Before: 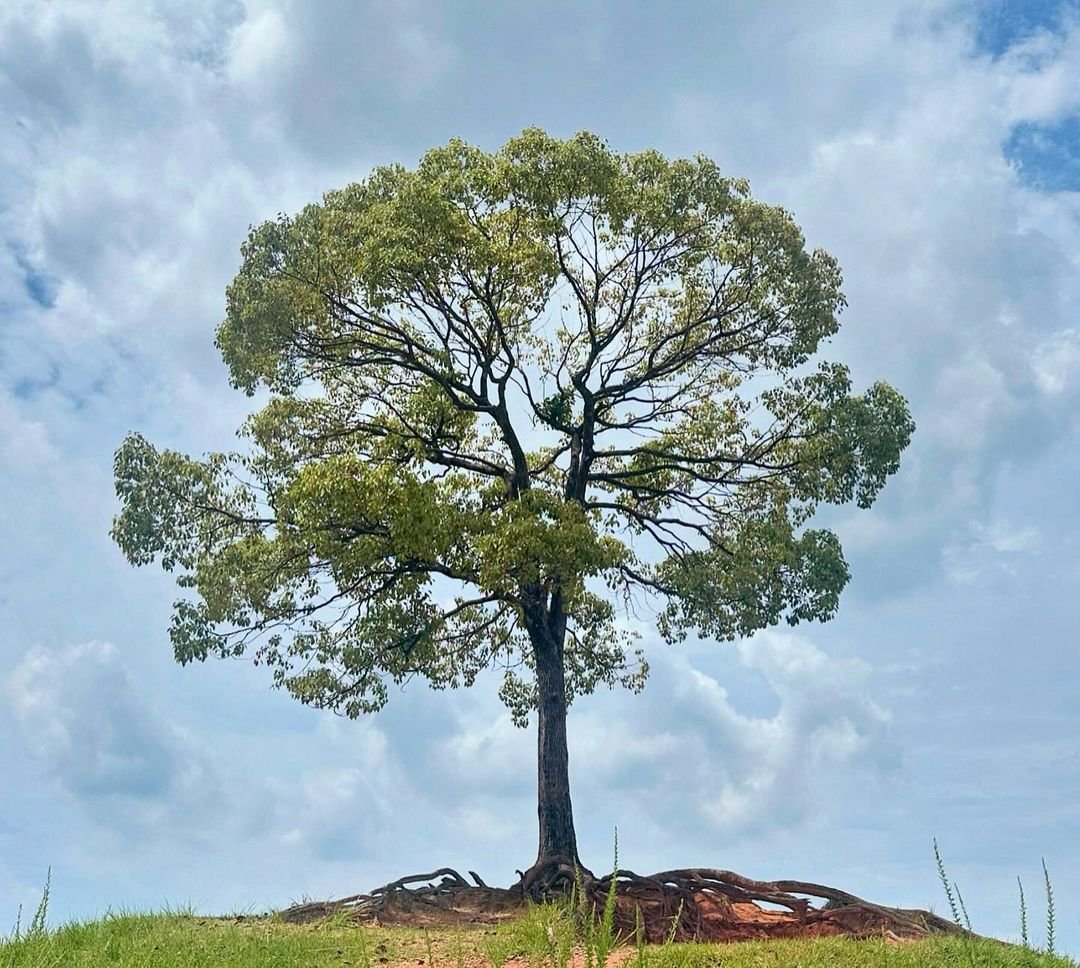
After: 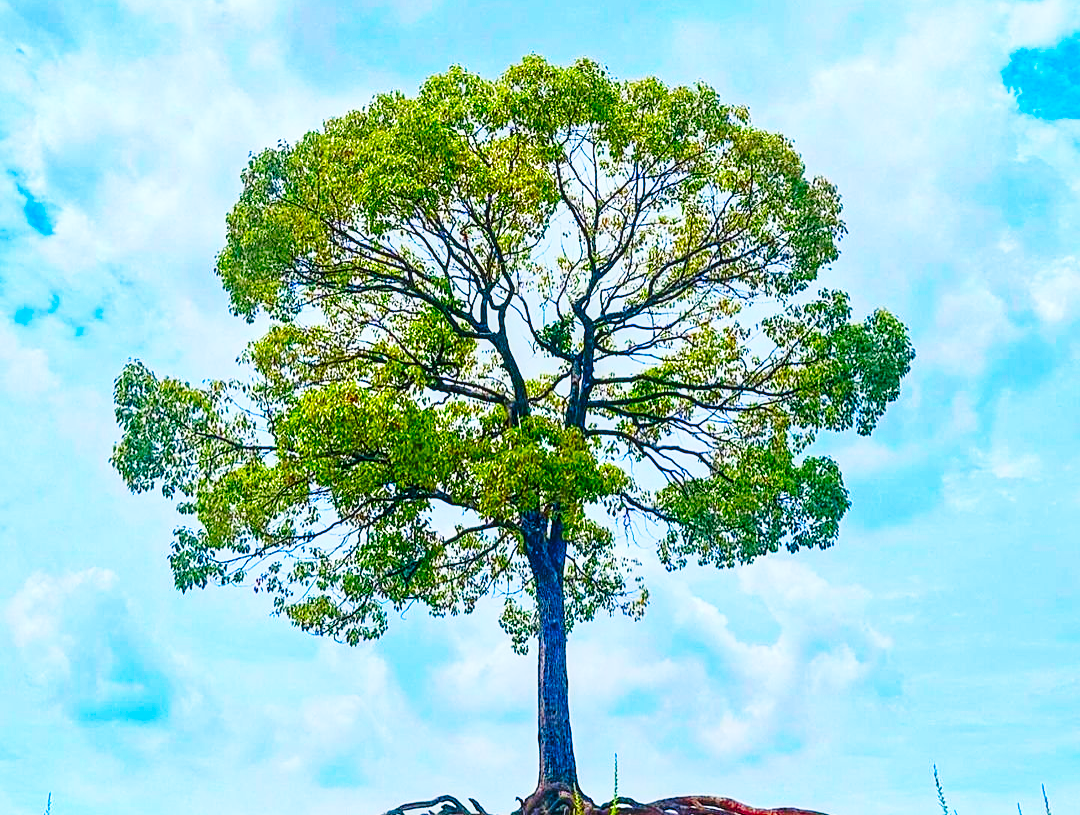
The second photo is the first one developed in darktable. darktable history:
color correction: highlights b* -0.055, saturation 2.96
sharpen: amount 0.465
base curve: curves: ch0 [(0, 0) (0.028, 0.03) (0.121, 0.232) (0.46, 0.748) (0.859, 0.968) (1, 1)], preserve colors none
local contrast: on, module defaults
crop: top 7.625%, bottom 8.091%
